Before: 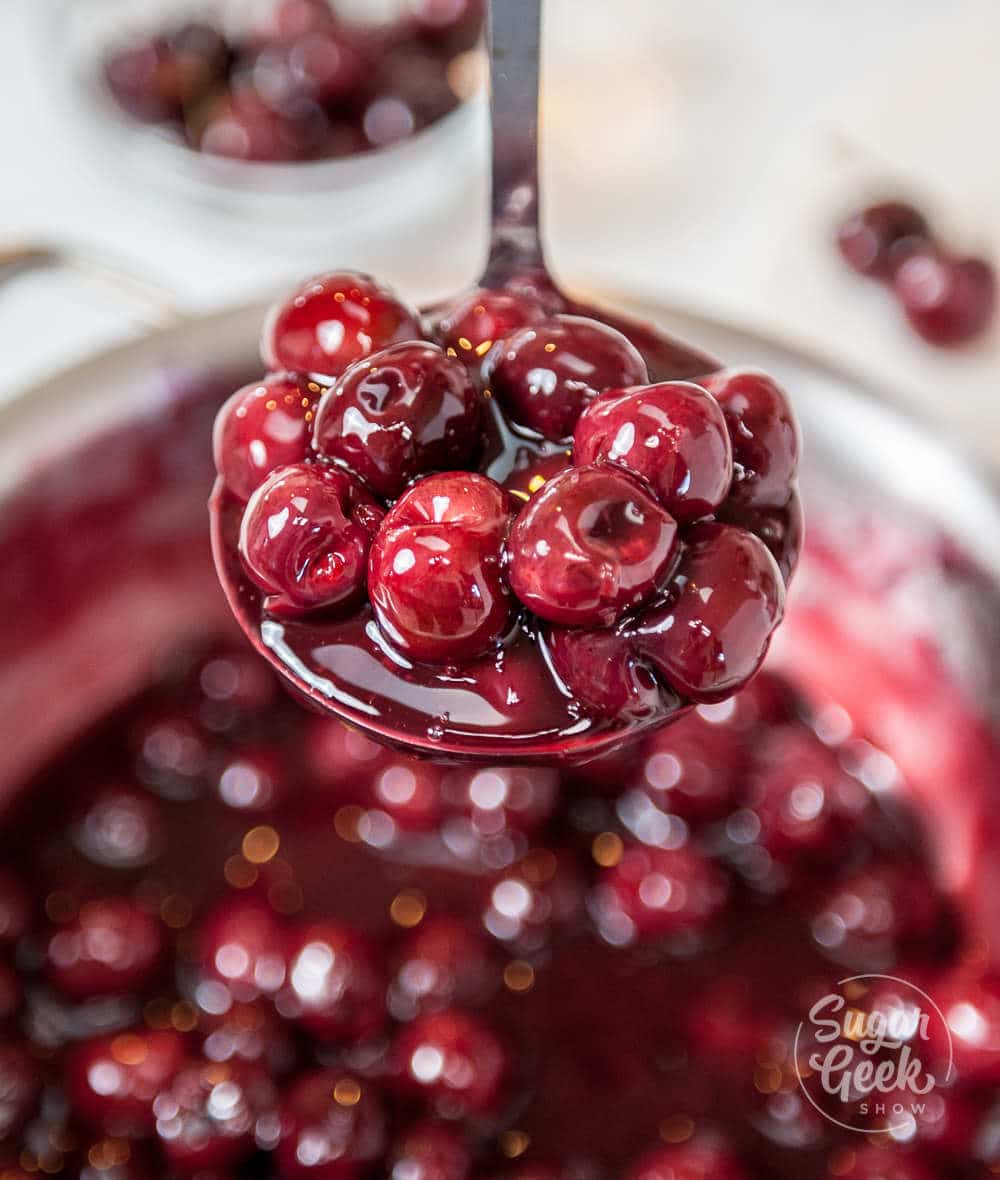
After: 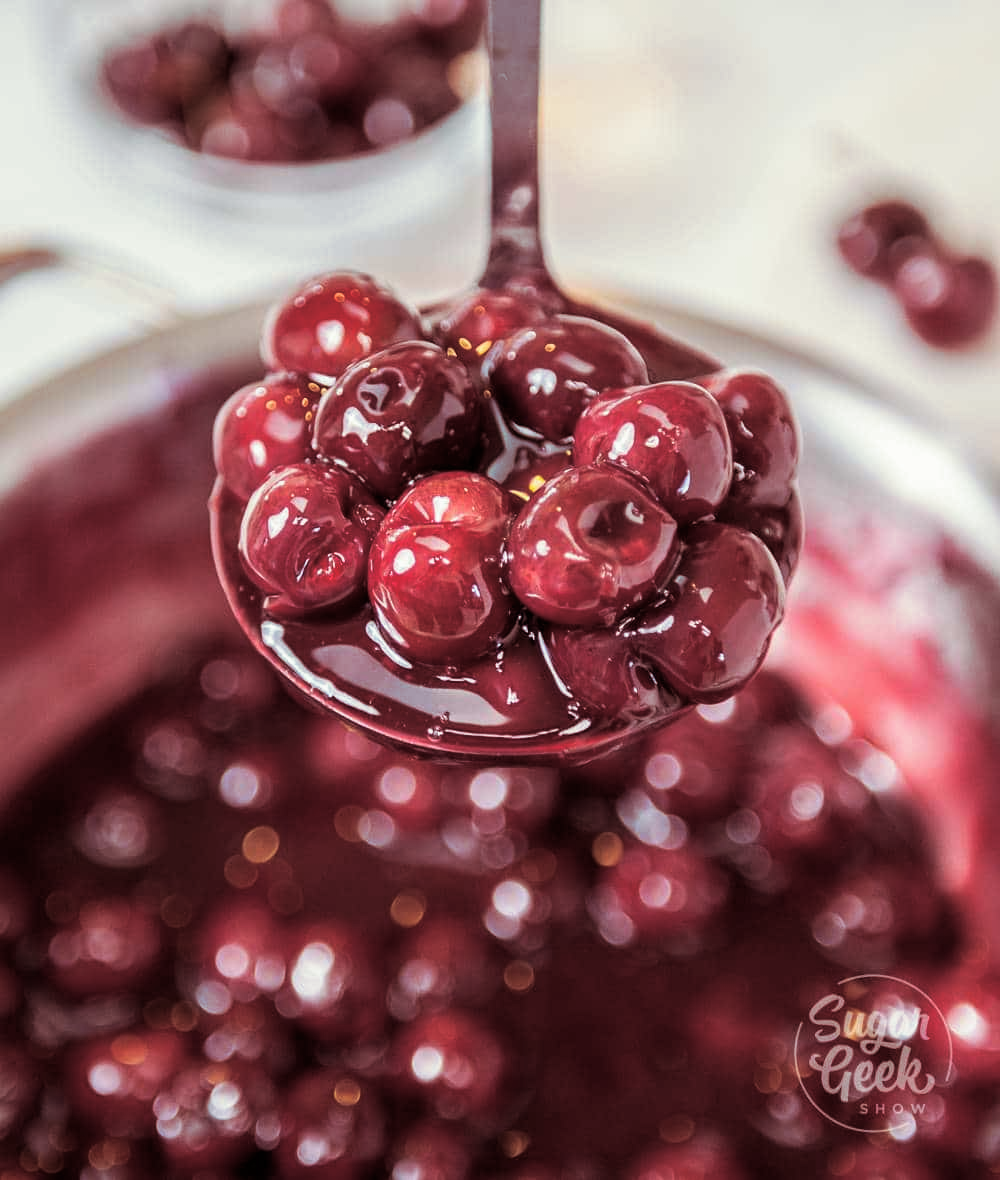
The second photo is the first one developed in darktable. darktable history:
exposure: exposure -0.04 EV, compensate highlight preservation false
split-toning: on, module defaults
